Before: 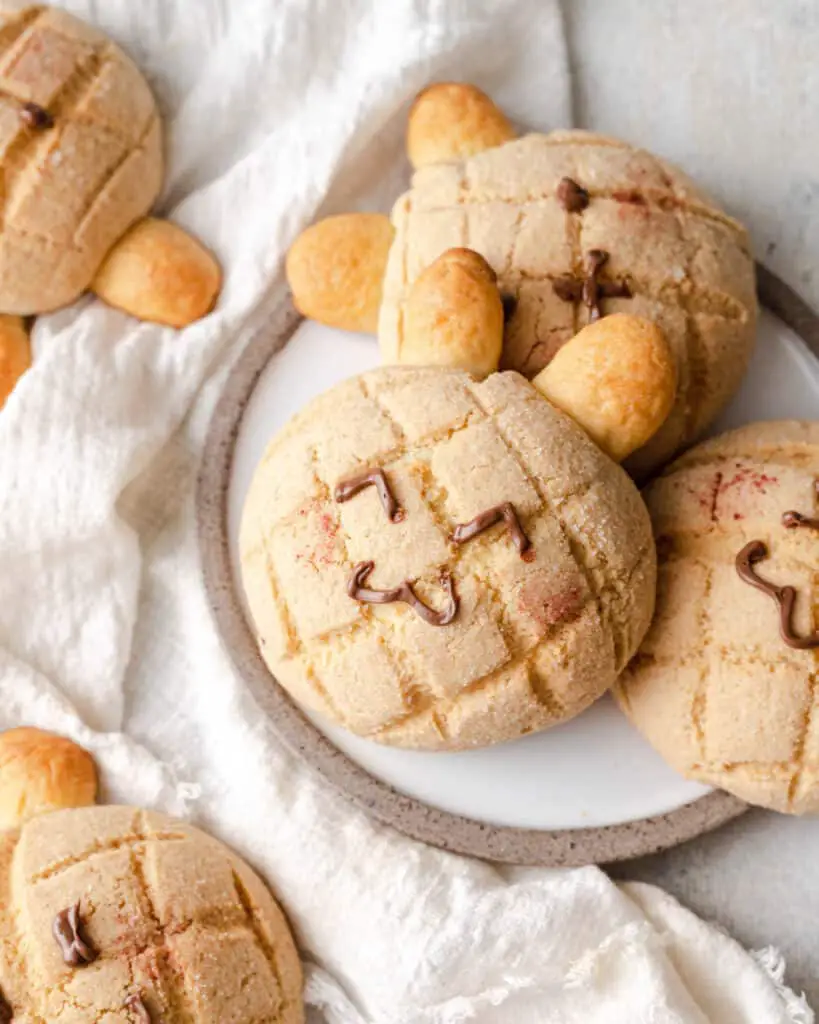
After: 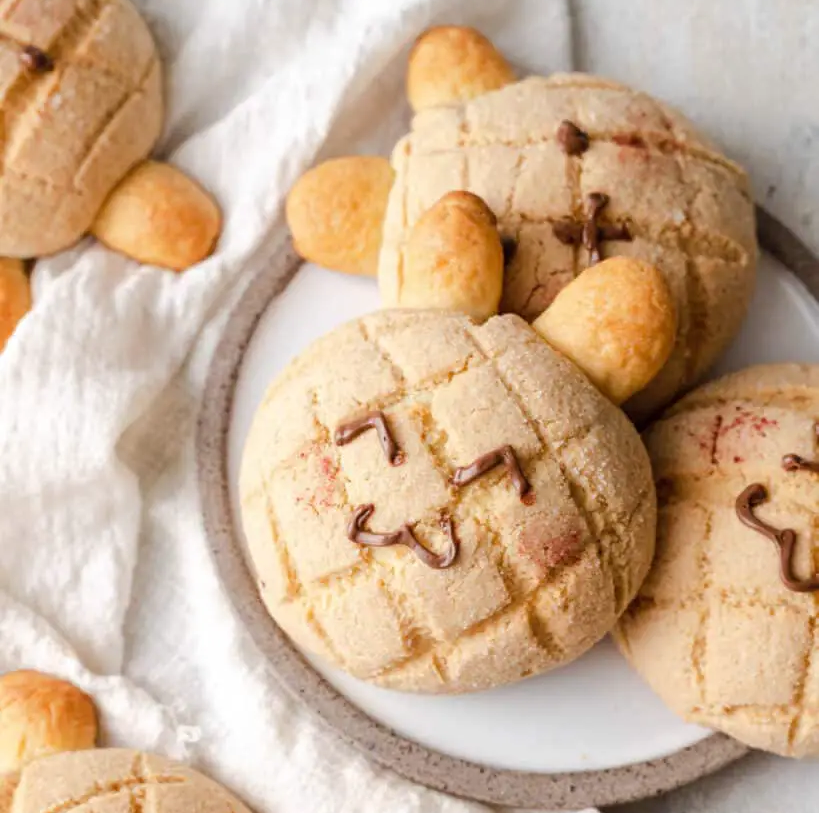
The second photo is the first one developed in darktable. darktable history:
crop and rotate: top 5.656%, bottom 14.914%
